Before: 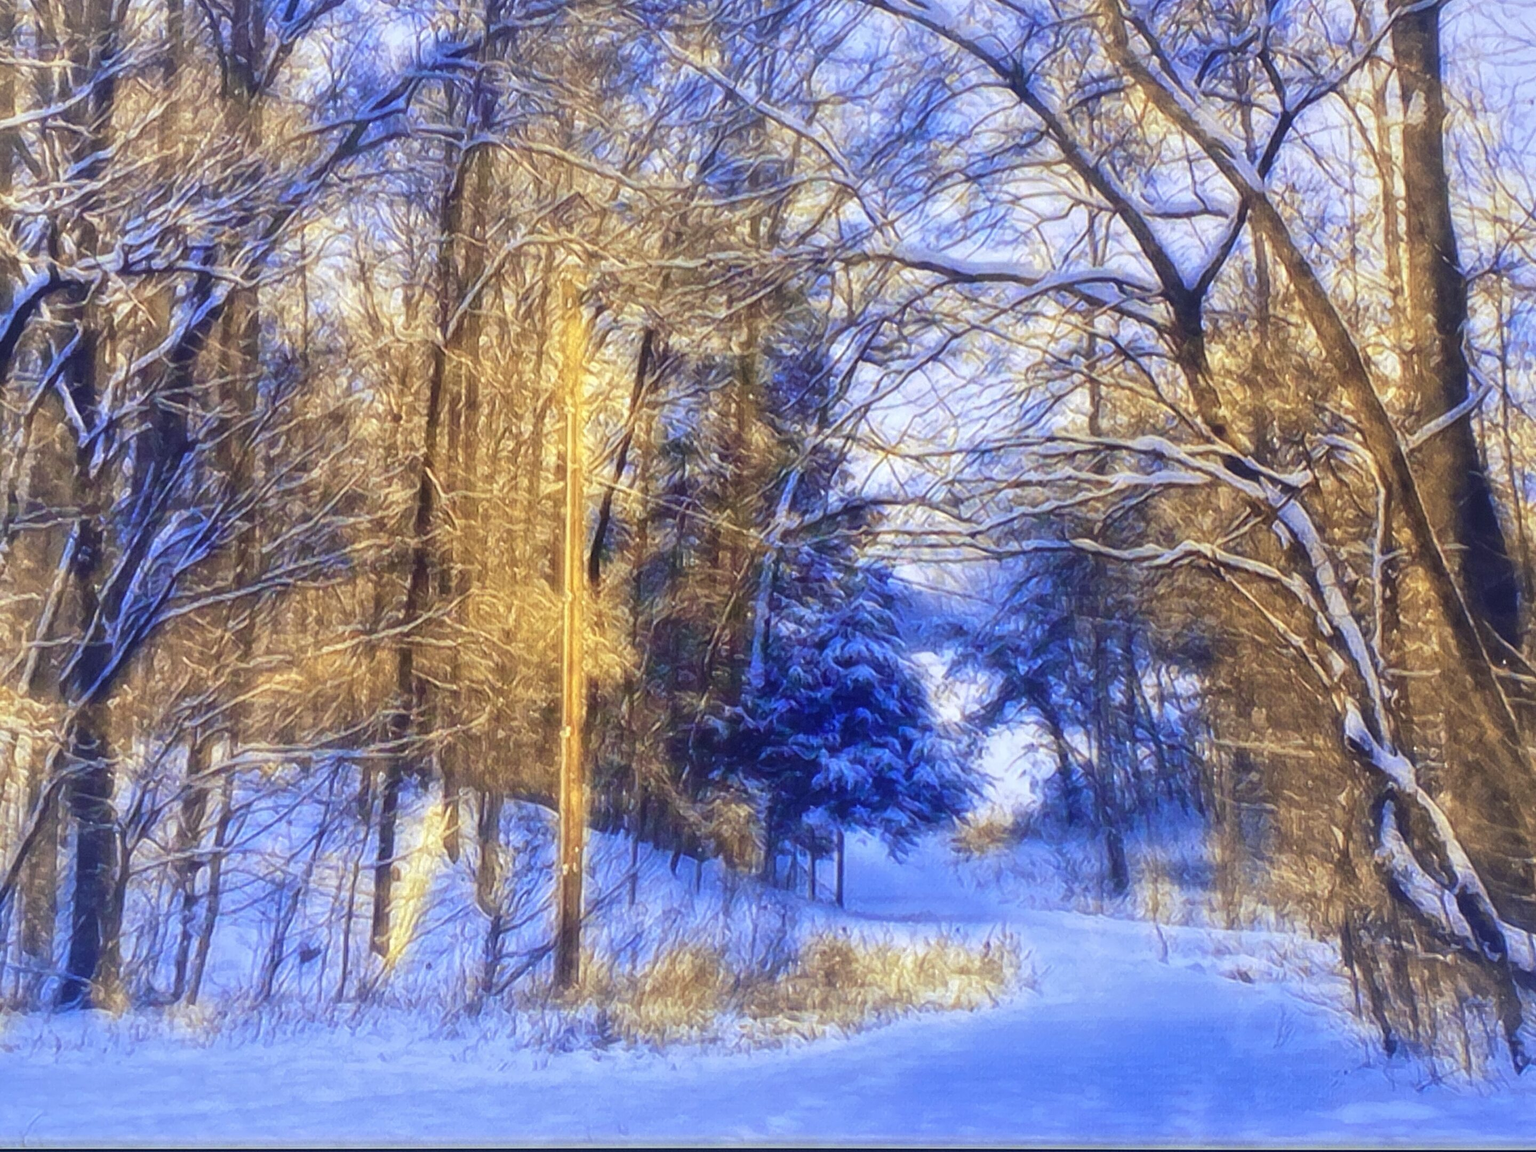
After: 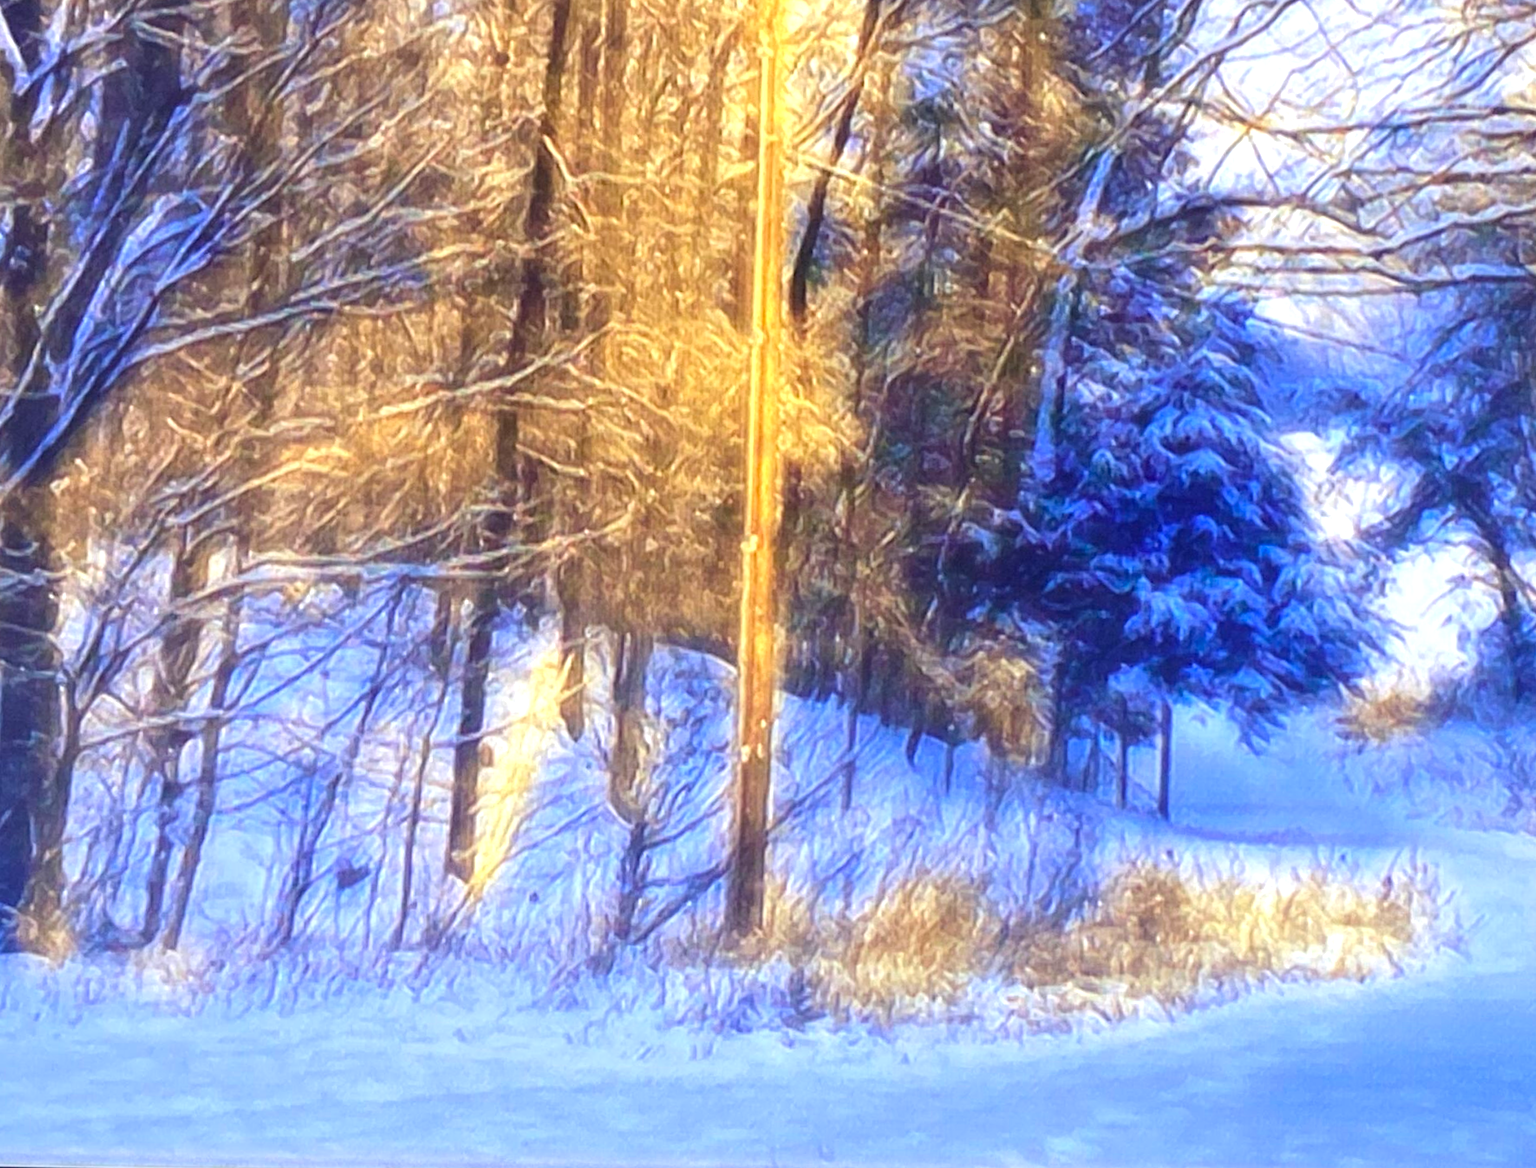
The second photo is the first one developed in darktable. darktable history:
exposure: exposure 0.511 EV, compensate exposure bias true, compensate highlight preservation false
crop and rotate: angle -1.09°, left 3.576%, top 31.905%, right 29.32%
